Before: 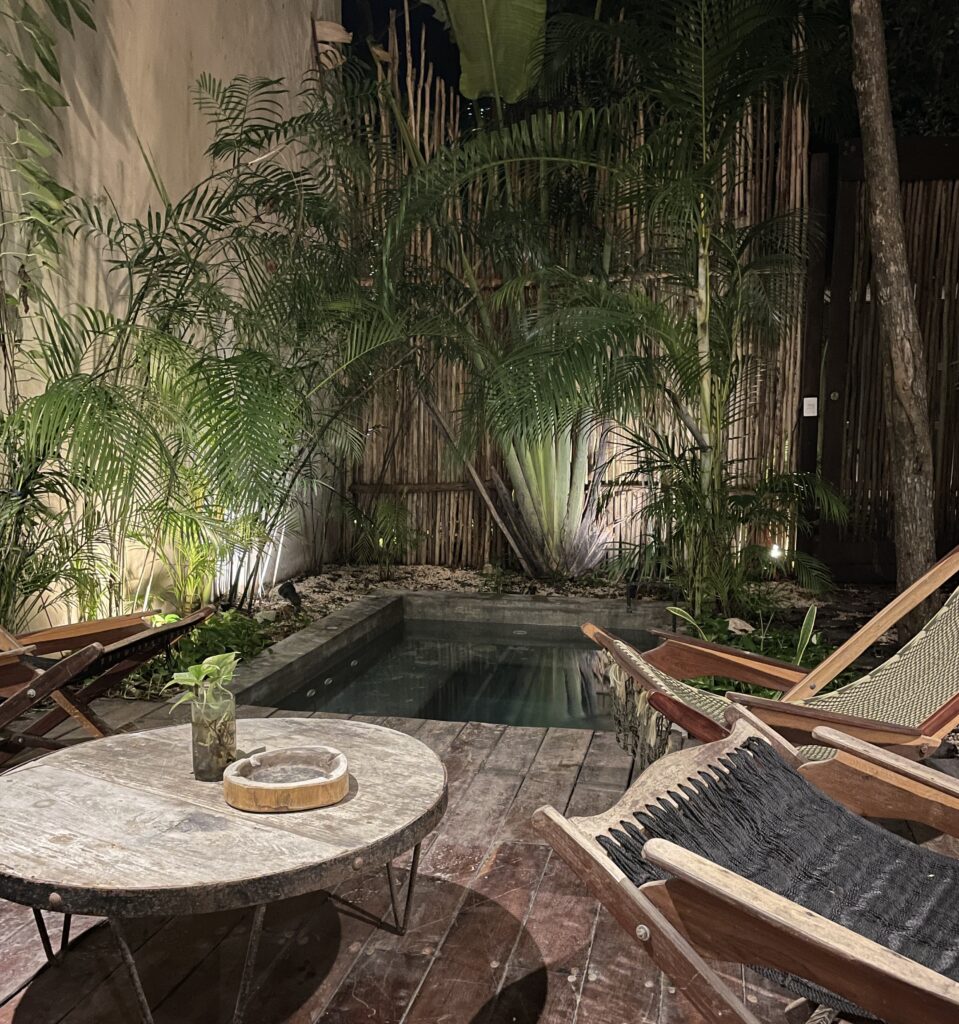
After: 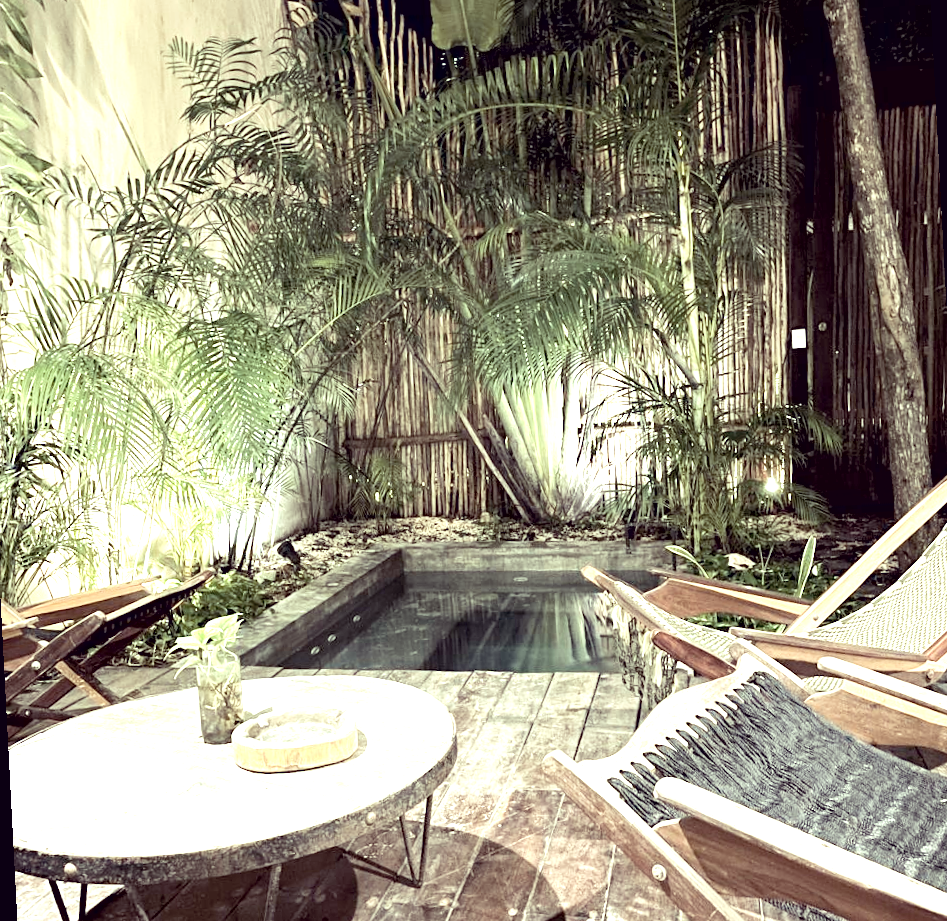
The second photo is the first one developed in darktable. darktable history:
contrast brightness saturation: contrast 0.15, brightness 0.05
exposure: black level correction 0.005, exposure 2.084 EV, compensate highlight preservation false
rotate and perspective: rotation -3°, crop left 0.031, crop right 0.968, crop top 0.07, crop bottom 0.93
color correction: highlights a* -20.17, highlights b* 20.27, shadows a* 20.03, shadows b* -20.46, saturation 0.43
velvia: on, module defaults
